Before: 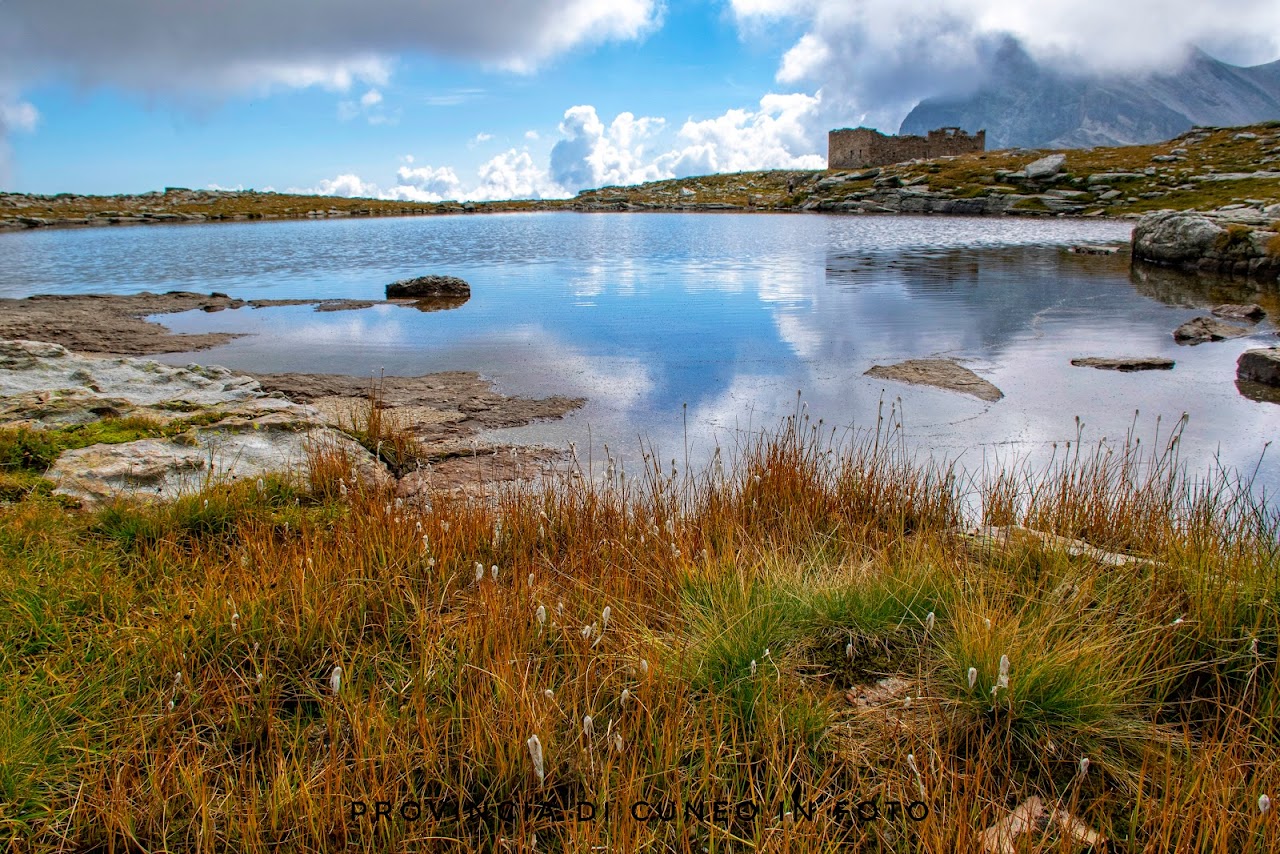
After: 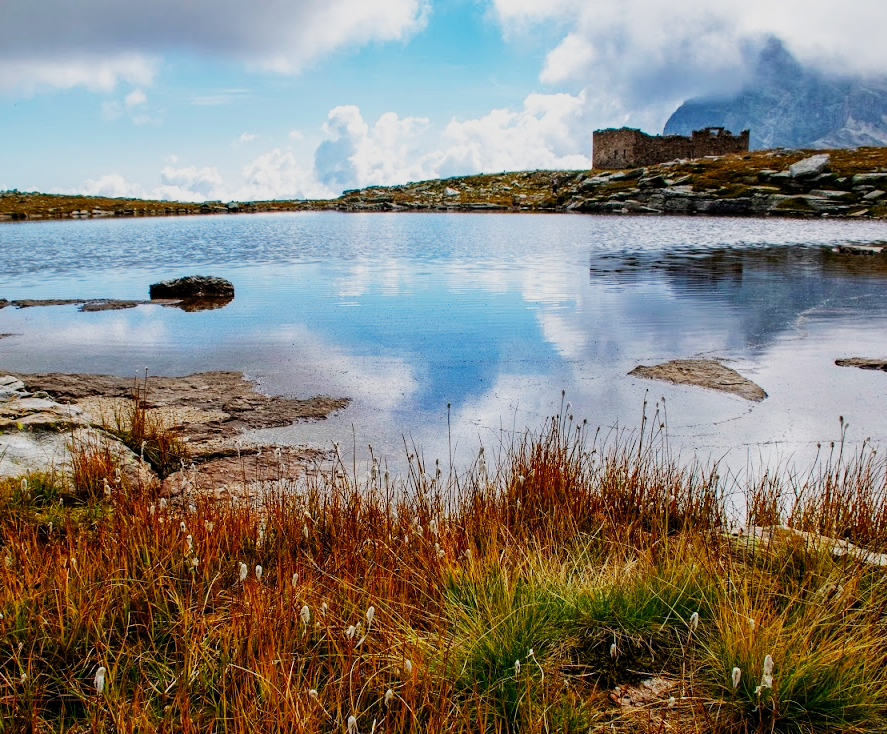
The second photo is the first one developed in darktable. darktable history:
crop: left 18.479%, right 12.2%, bottom 13.971%
sigmoid: contrast 1.81, skew -0.21, preserve hue 0%, red attenuation 0.1, red rotation 0.035, green attenuation 0.1, green rotation -0.017, blue attenuation 0.15, blue rotation -0.052, base primaries Rec2020
